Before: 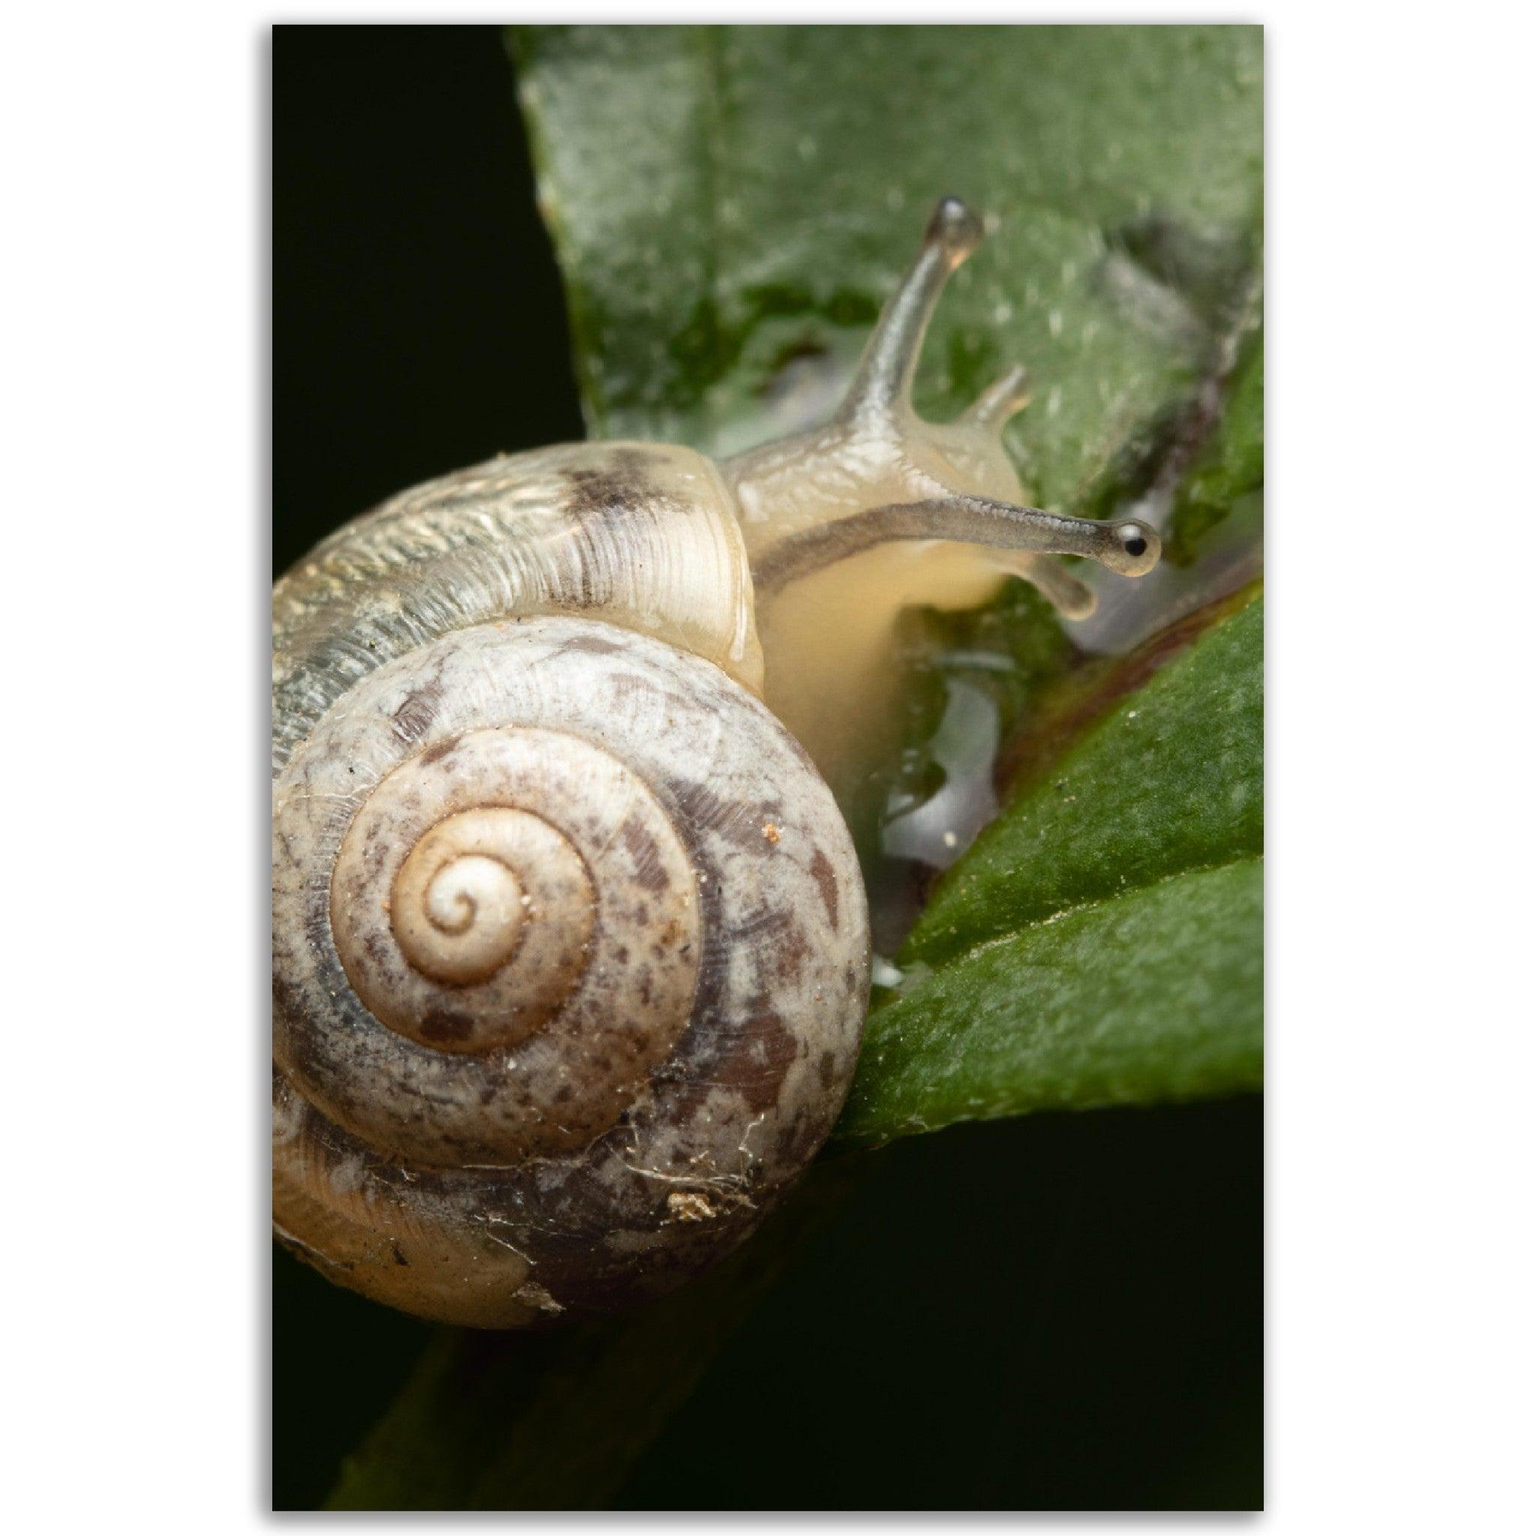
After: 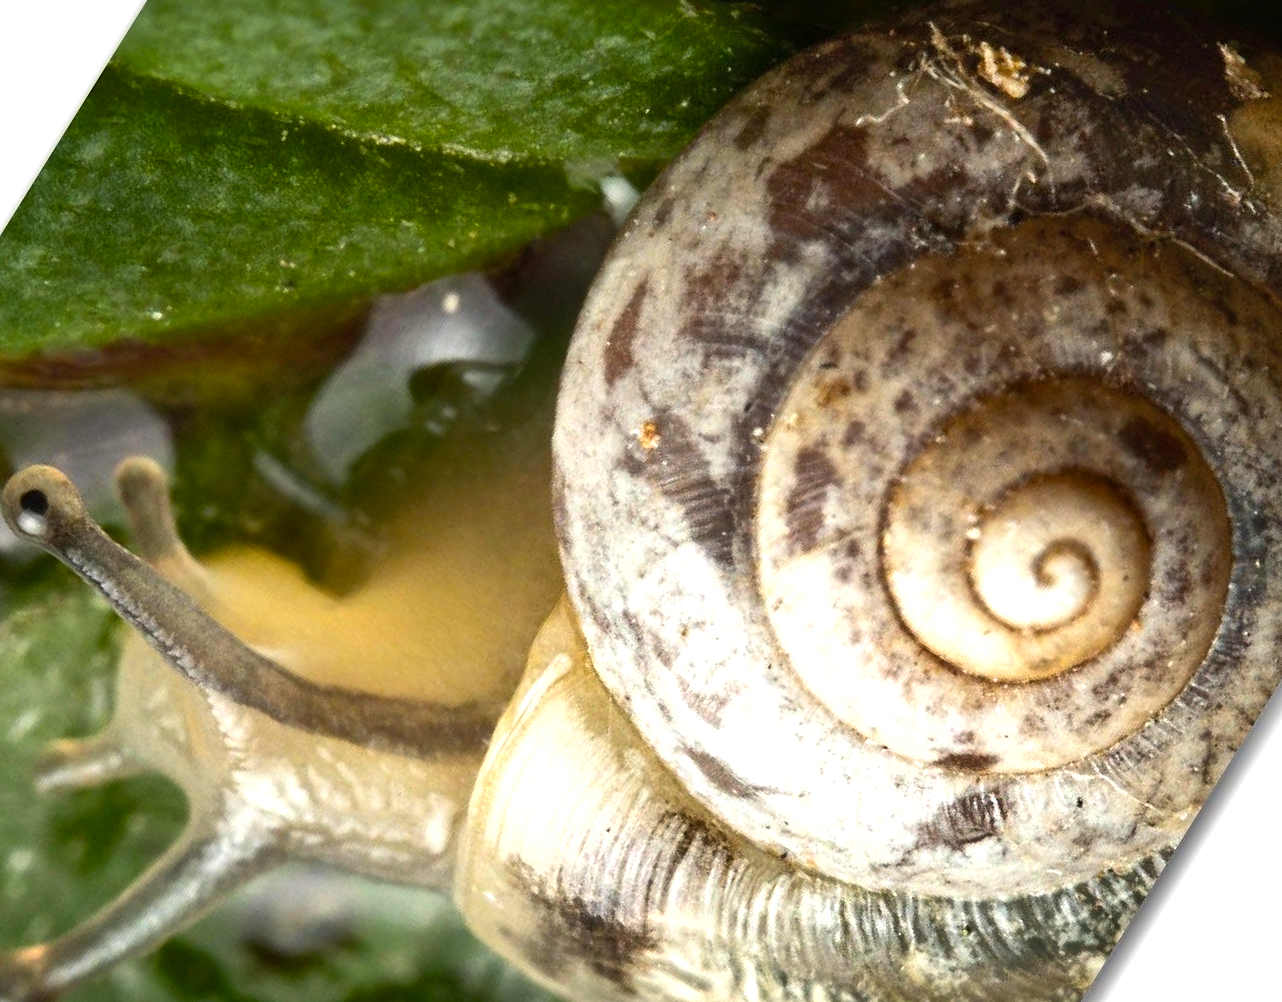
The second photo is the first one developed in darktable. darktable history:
crop and rotate: angle 148.04°, left 9.171%, top 15.585%, right 4.573%, bottom 16.948%
tone equalizer: smoothing diameter 24.91%, edges refinement/feathering 5.84, preserve details guided filter
shadows and highlights: shadows 48.76, highlights -42.6, soften with gaussian
color balance rgb: perceptual saturation grading › global saturation 25.199%, perceptual brilliance grading › global brilliance 14.312%, perceptual brilliance grading › shadows -35.439%
